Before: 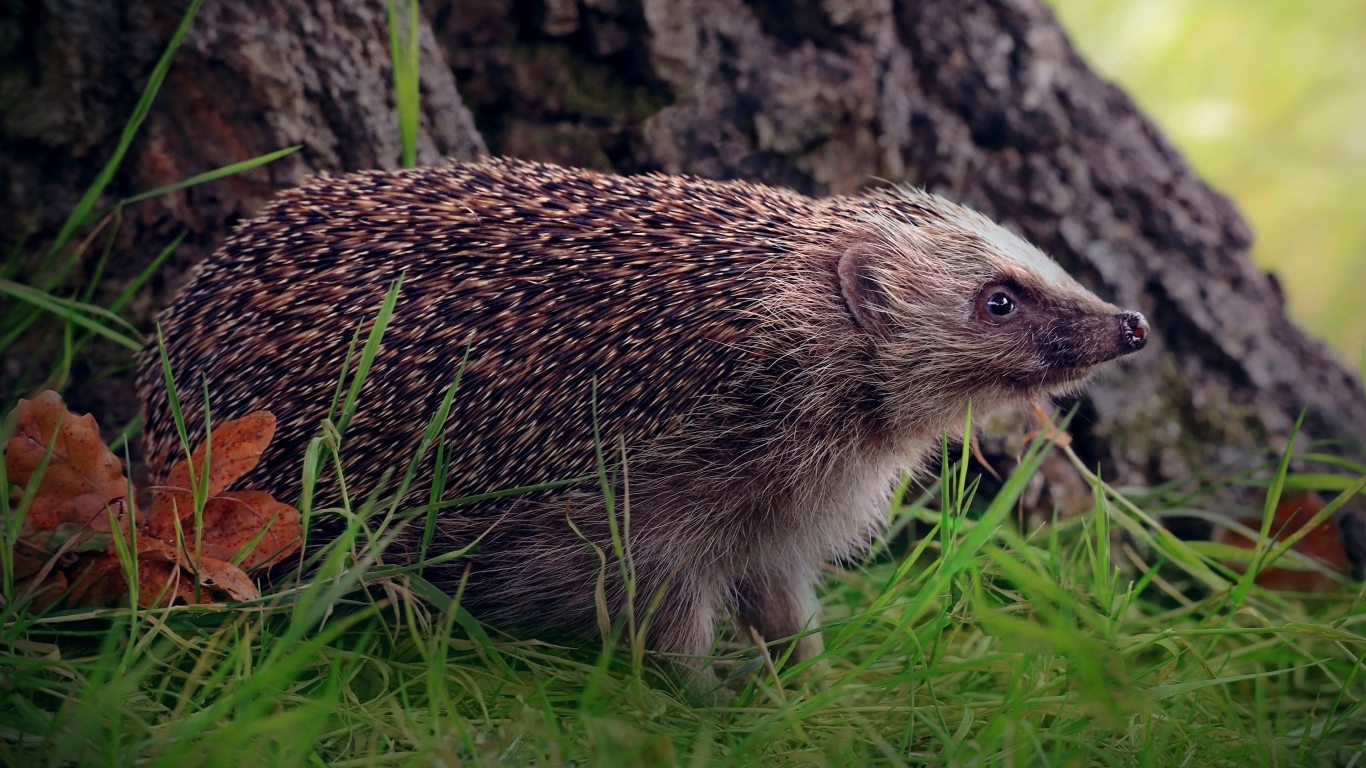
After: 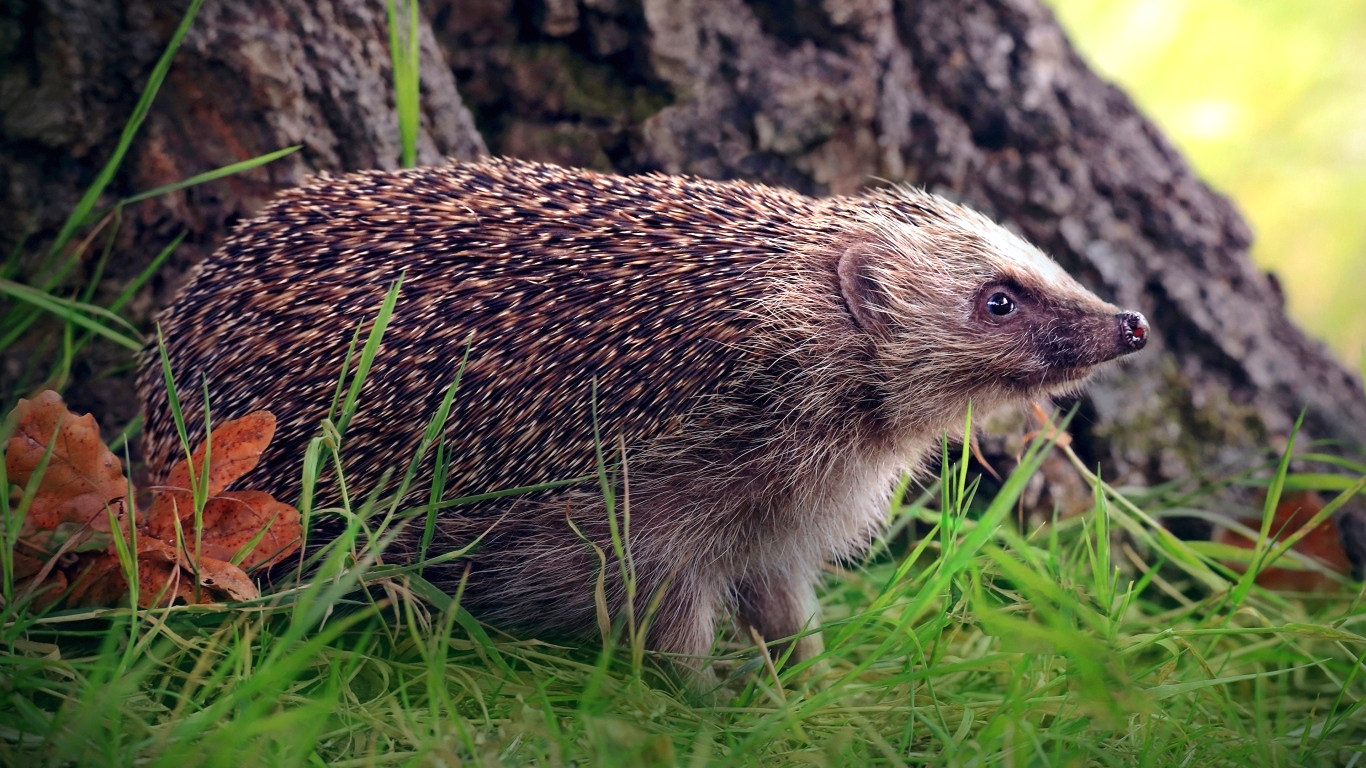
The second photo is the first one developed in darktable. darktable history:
exposure: black level correction 0, exposure 0.692 EV, compensate highlight preservation false
